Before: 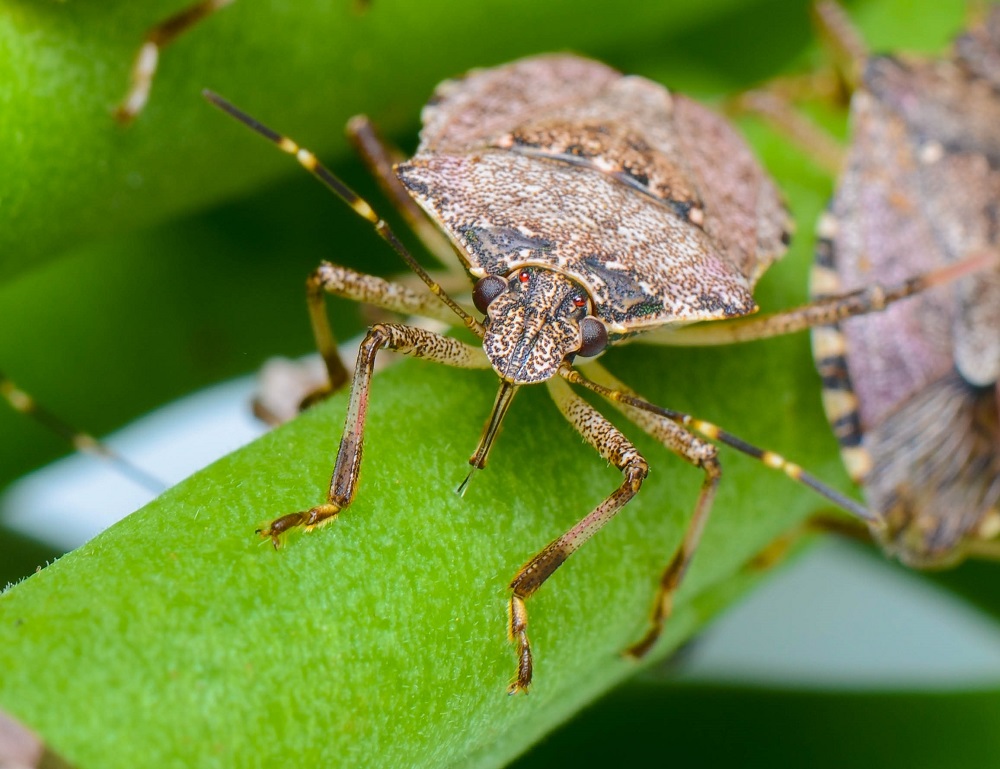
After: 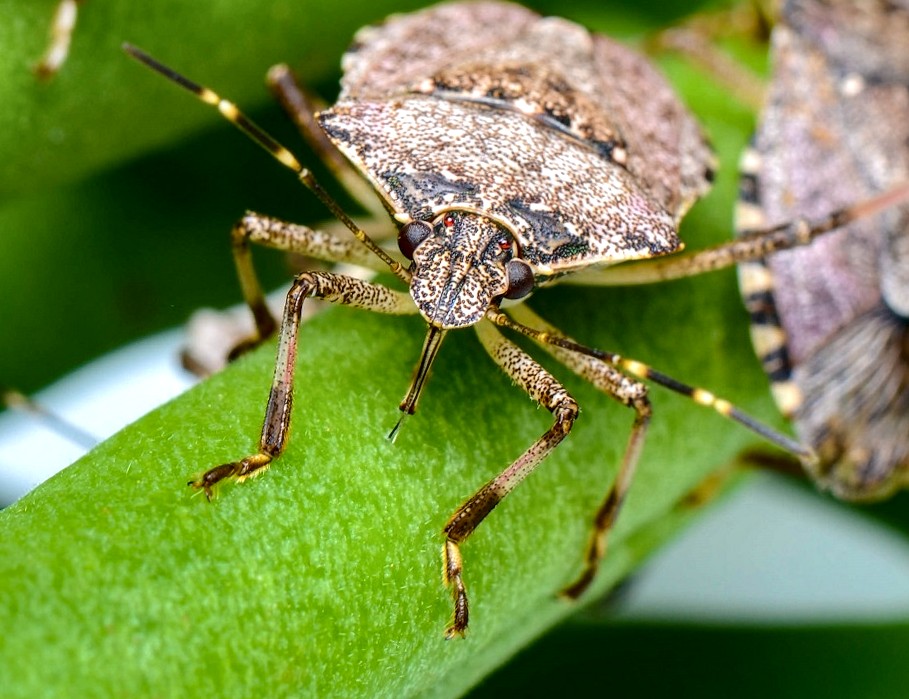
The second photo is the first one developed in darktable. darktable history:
crop and rotate: angle 1.65°, left 5.653%, top 5.687%
shadows and highlights: on, module defaults
local contrast: highlights 81%, shadows 58%, detail 174%, midtone range 0.605
